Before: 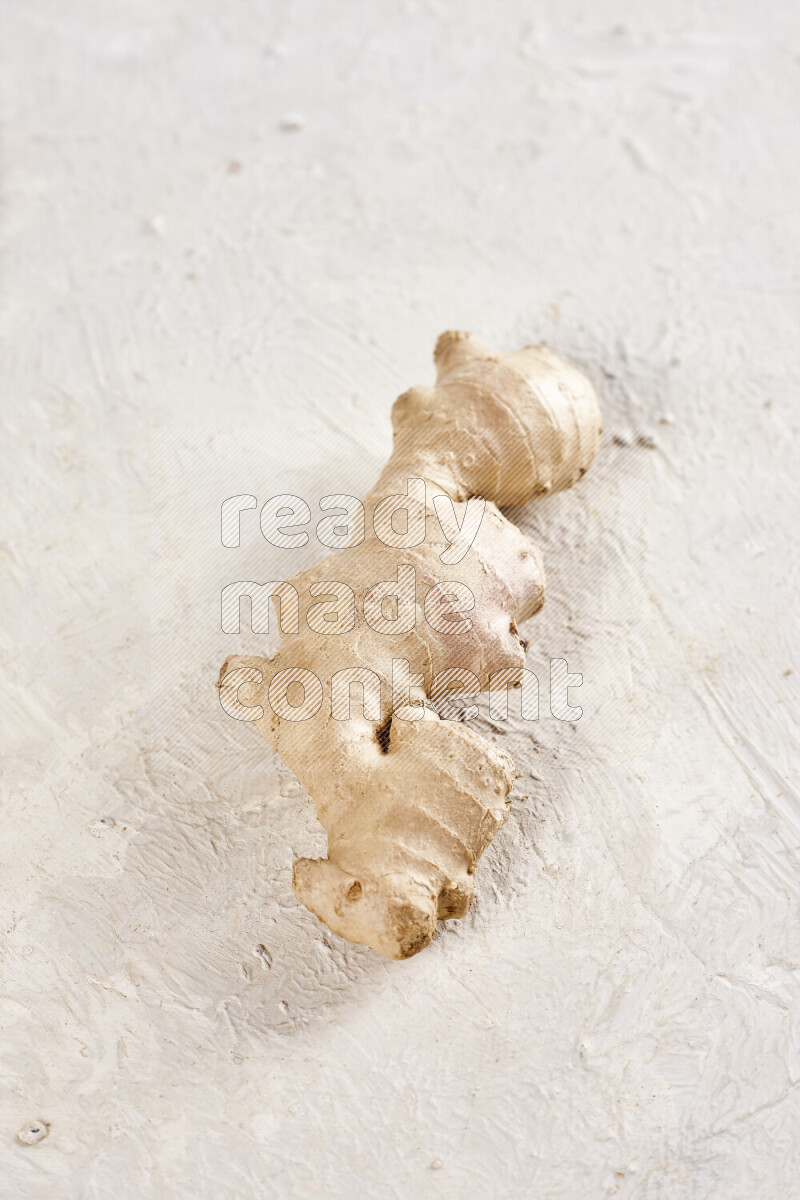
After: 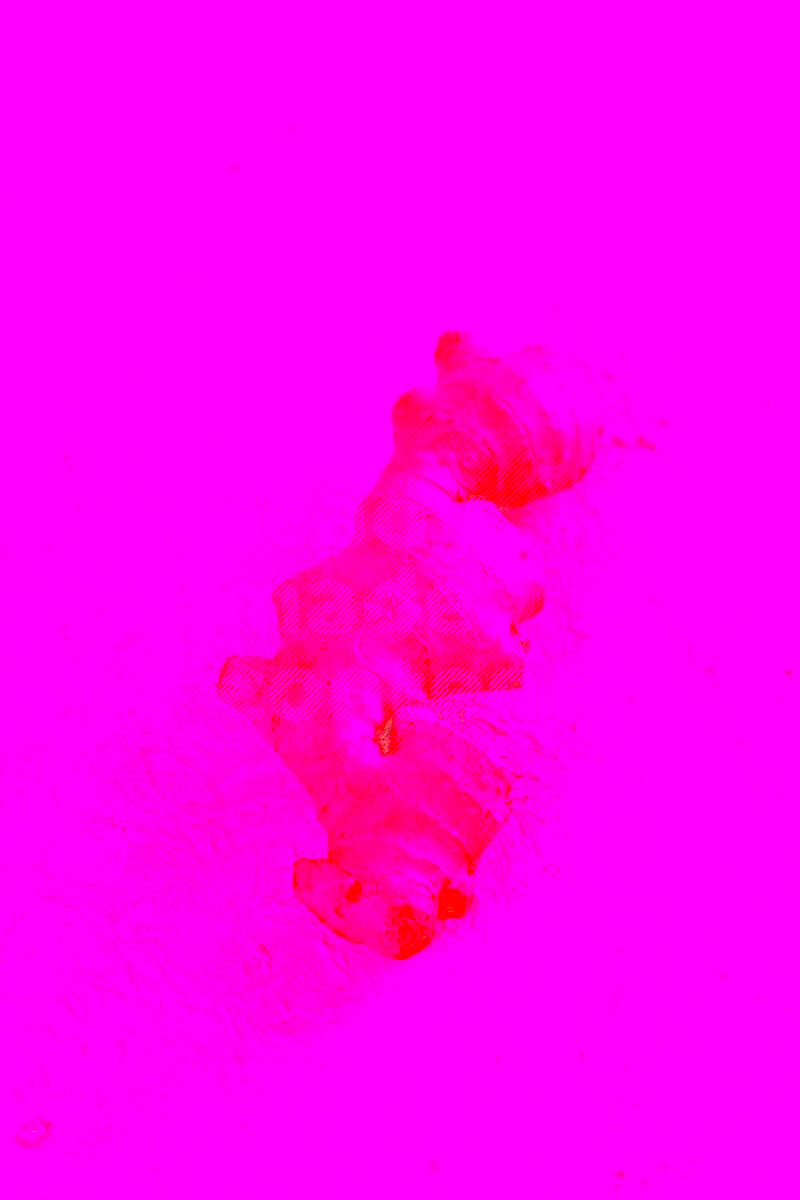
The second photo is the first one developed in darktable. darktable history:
white balance: red 4.26, blue 1.802
exposure: black level correction 0, exposure 0.7 EV, compensate exposure bias true, compensate highlight preservation false
tone curve: curves: ch0 [(0, 0) (0.051, 0.027) (0.096, 0.071) (0.219, 0.248) (0.428, 0.52) (0.596, 0.713) (0.727, 0.823) (0.859, 0.924) (1, 1)]; ch1 [(0, 0) (0.1, 0.038) (0.318, 0.221) (0.413, 0.325) (0.443, 0.412) (0.483, 0.474) (0.503, 0.501) (0.516, 0.515) (0.548, 0.575) (0.561, 0.596) (0.594, 0.647) (0.666, 0.701) (1, 1)]; ch2 [(0, 0) (0.453, 0.435) (0.479, 0.476) (0.504, 0.5) (0.52, 0.526) (0.557, 0.585) (0.583, 0.608) (0.824, 0.815) (1, 1)], color space Lab, independent channels, preserve colors none
